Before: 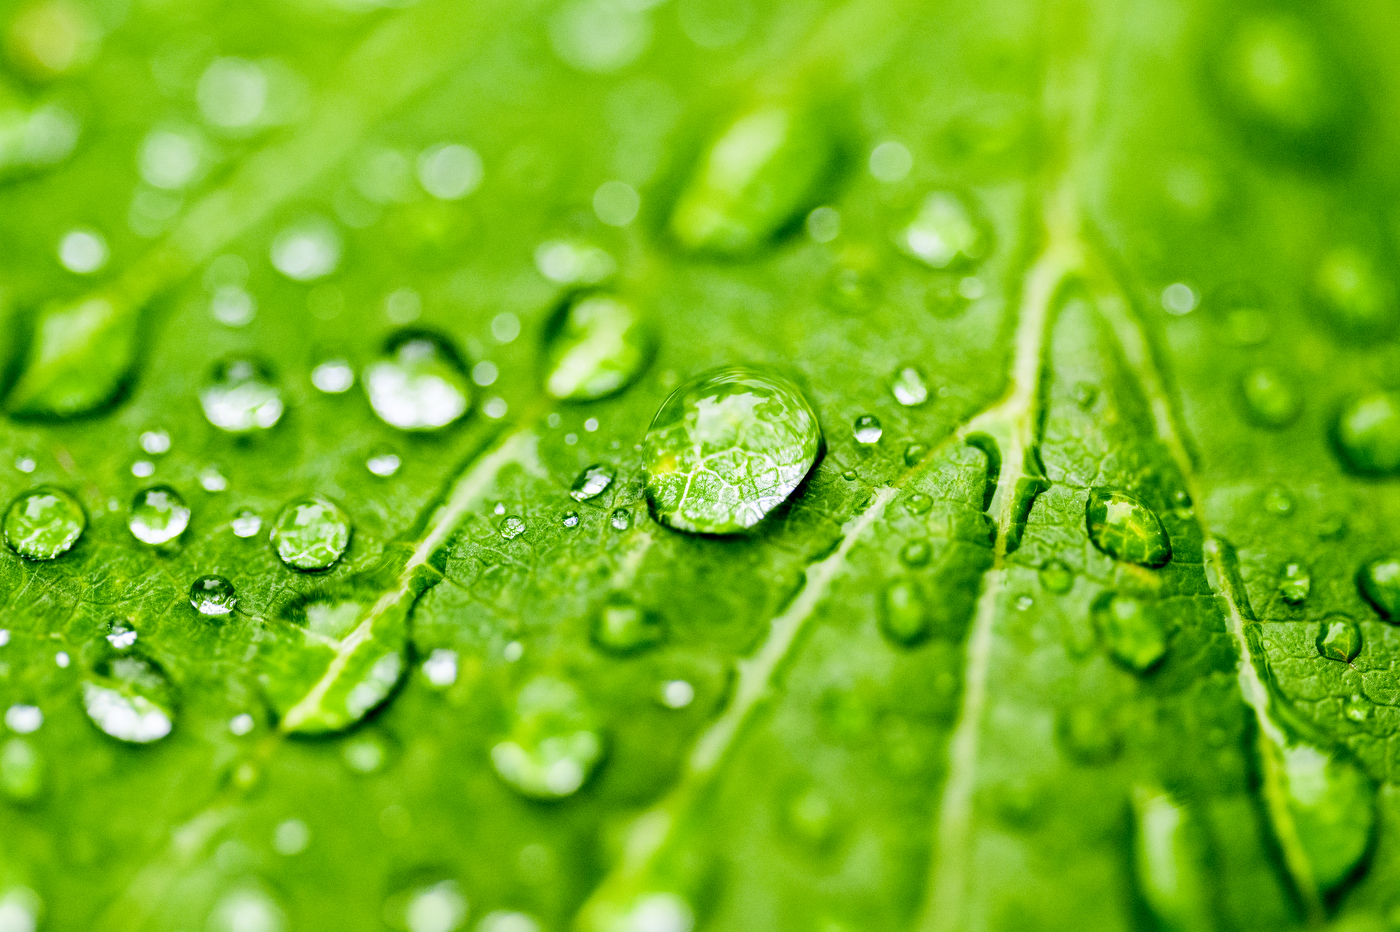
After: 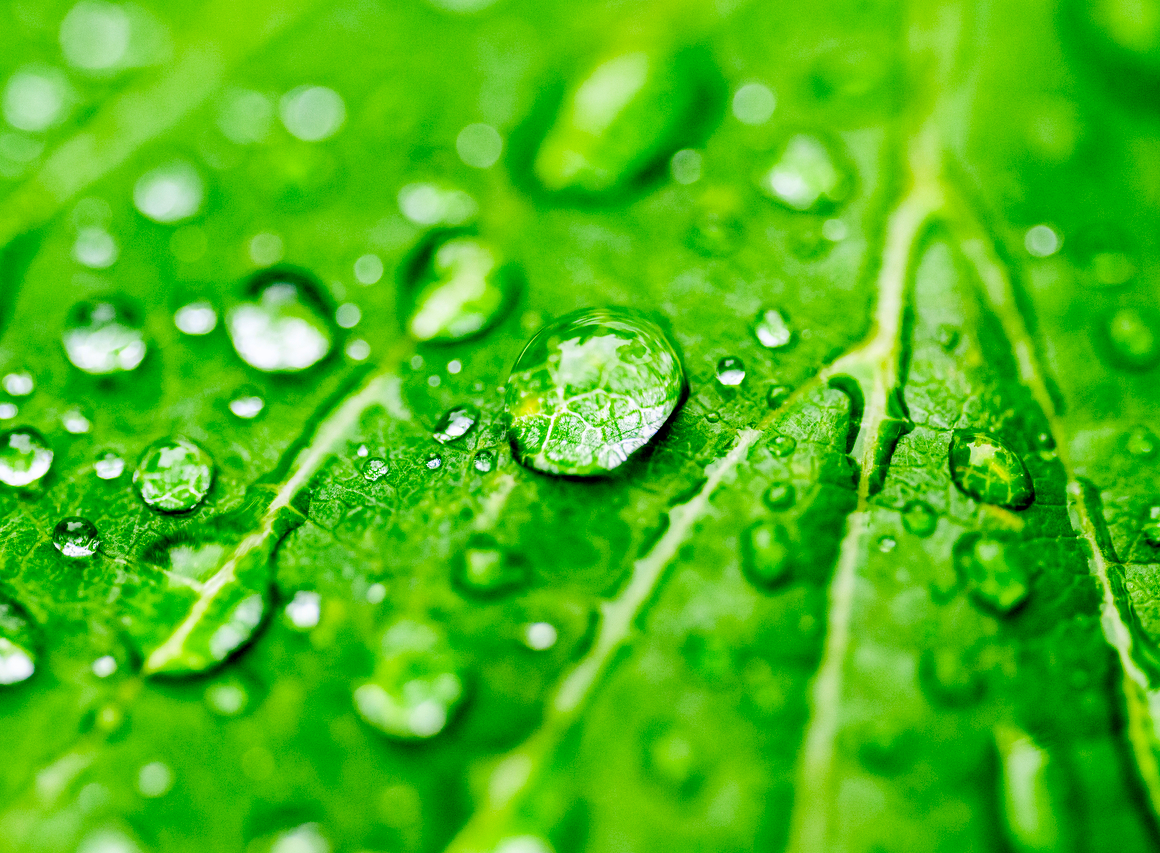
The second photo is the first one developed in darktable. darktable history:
crop: left 9.807%, top 6.259%, right 7.334%, bottom 2.177%
local contrast: highlights 61%, shadows 106%, detail 107%, midtone range 0.529
